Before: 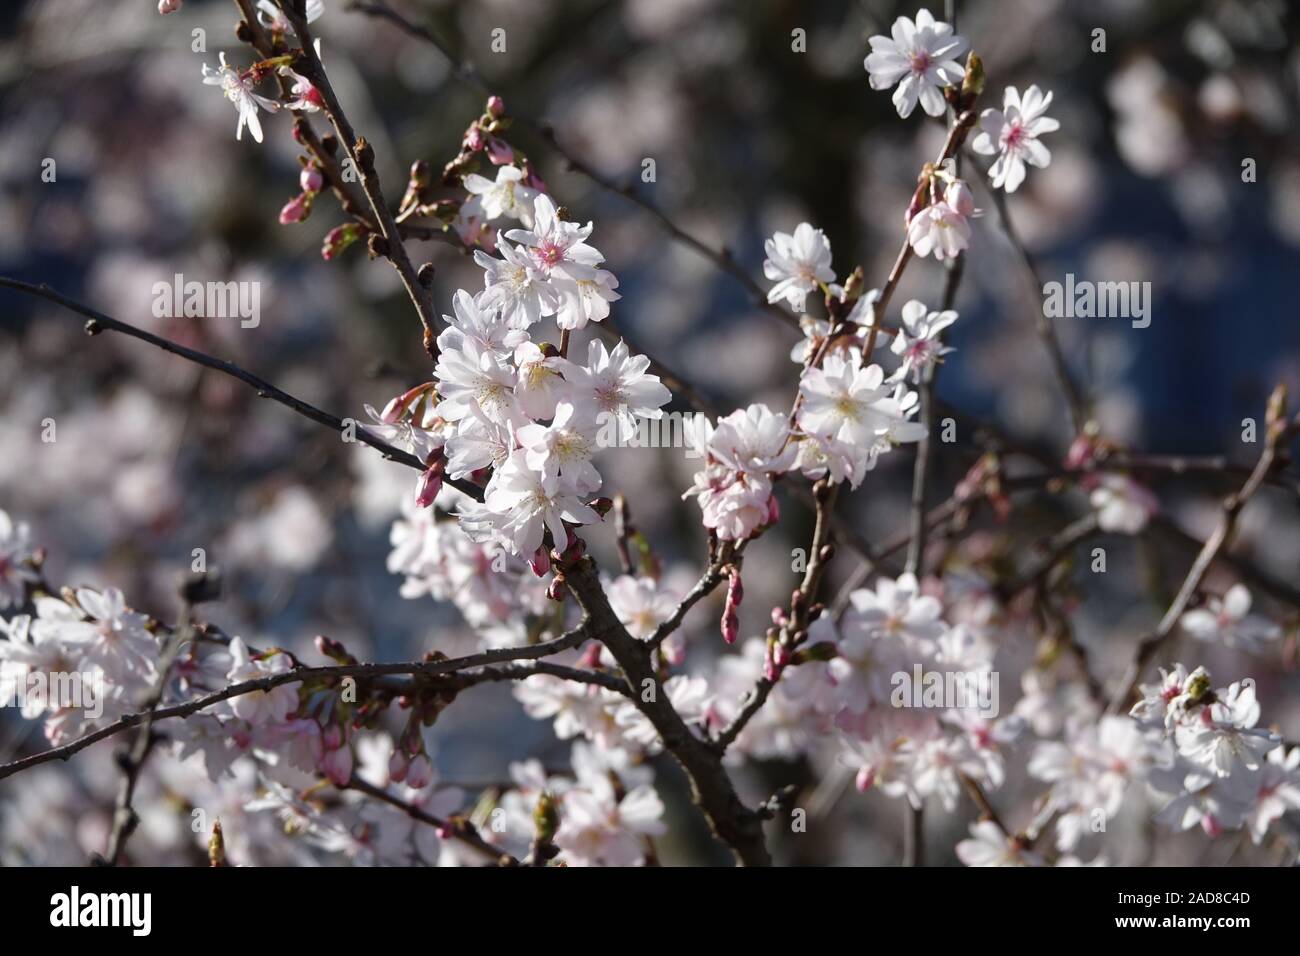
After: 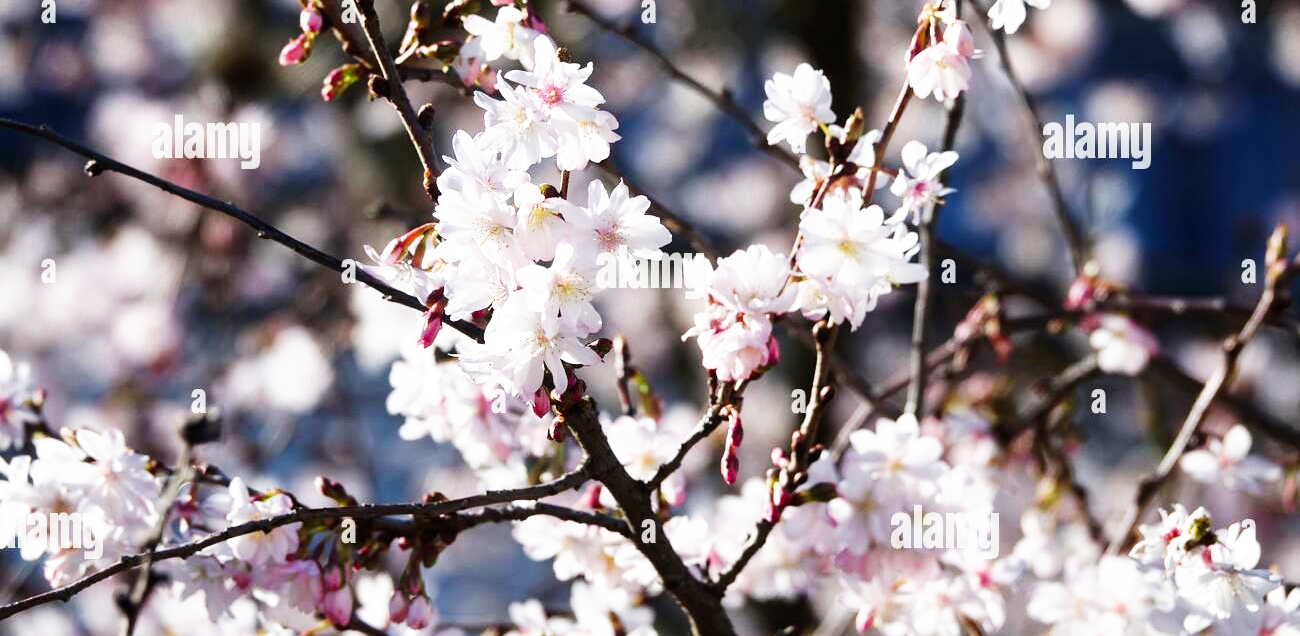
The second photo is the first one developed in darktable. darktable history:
base curve: curves: ch0 [(0, 0) (0.007, 0.004) (0.027, 0.03) (0.046, 0.07) (0.207, 0.54) (0.442, 0.872) (0.673, 0.972) (1, 1)], preserve colors none
crop: top 16.727%, bottom 16.727%
